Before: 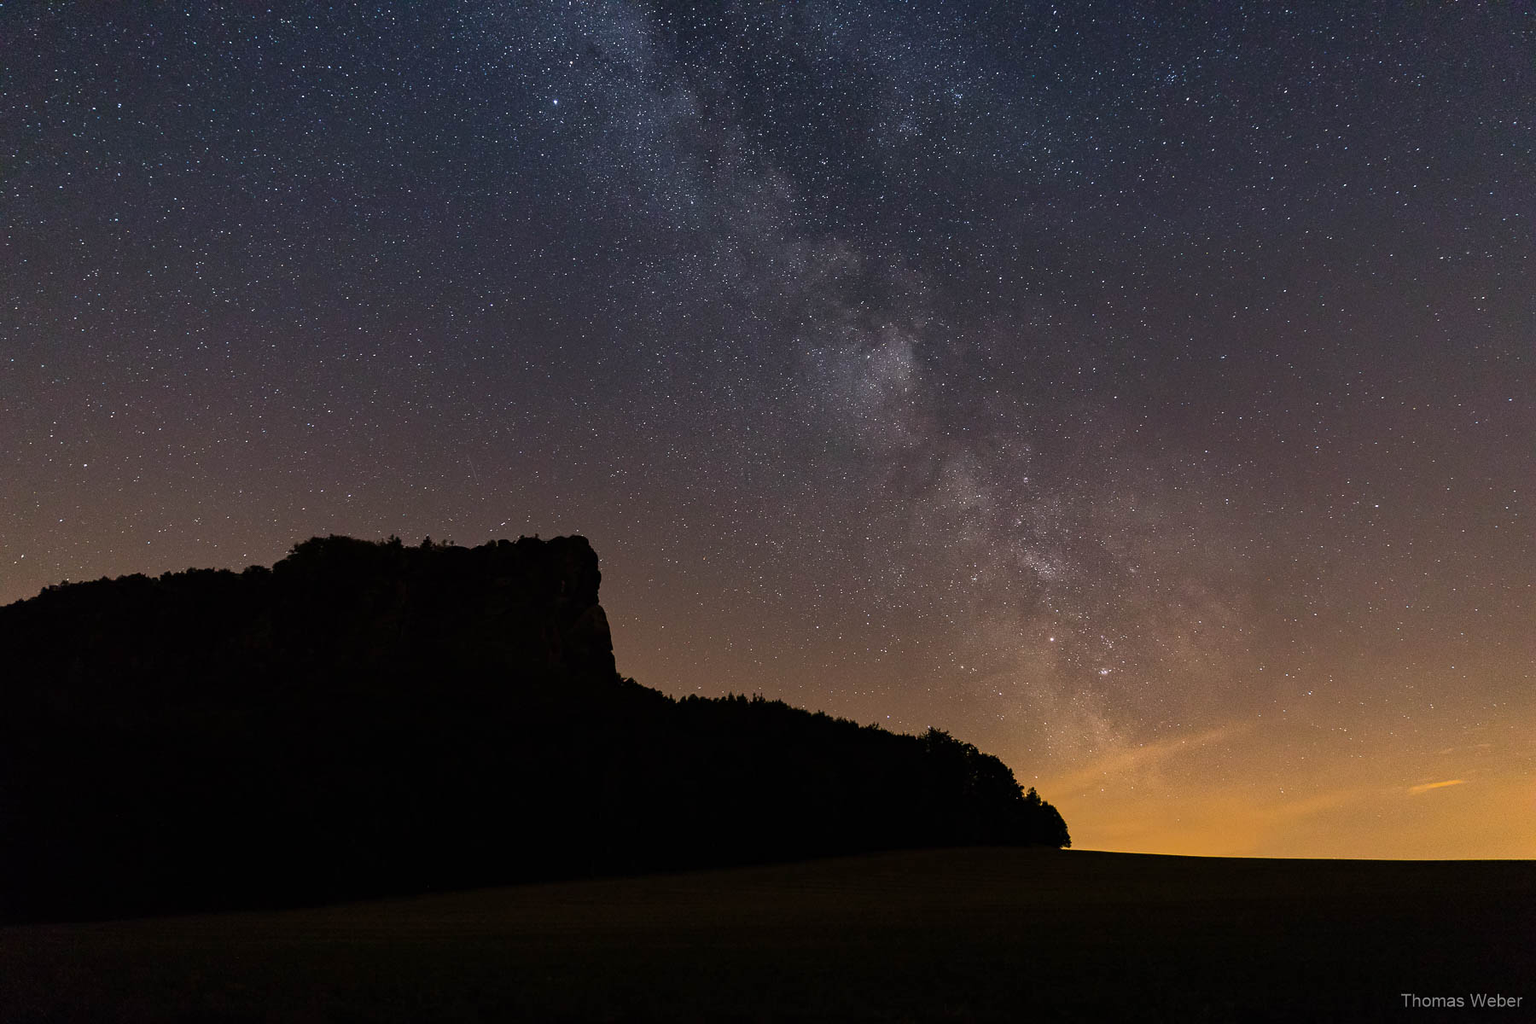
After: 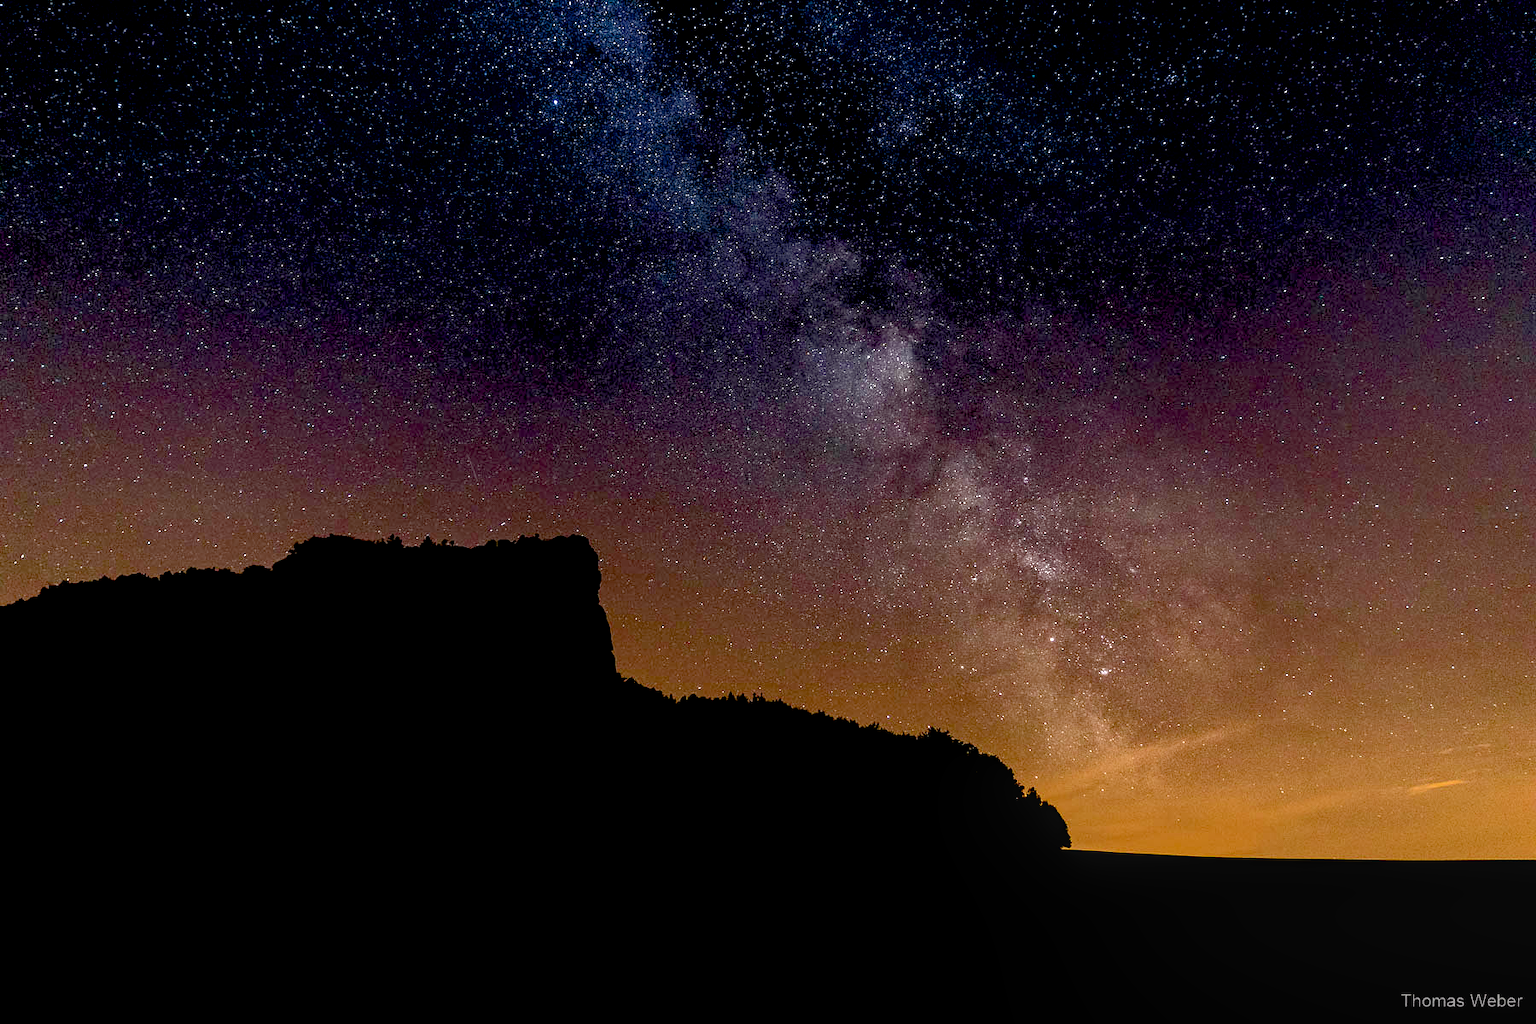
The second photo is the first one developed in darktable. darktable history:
color zones: curves: ch0 [(0.27, 0.396) (0.563, 0.504) (0.75, 0.5) (0.787, 0.307)]
local contrast: on, module defaults
exposure: black level correction 0.035, exposure 0.905 EV, compensate highlight preservation false
color balance rgb: power › hue 62.88°, highlights gain › luminance 10.434%, linear chroma grading › shadows -2.289%, linear chroma grading › highlights -14.998%, linear chroma grading › global chroma -9.783%, linear chroma grading › mid-tones -10.233%, perceptual saturation grading › global saturation 23.524%, perceptual saturation grading › highlights -24.57%, perceptual saturation grading › mid-tones 24.671%, perceptual saturation grading › shadows 38.975%
